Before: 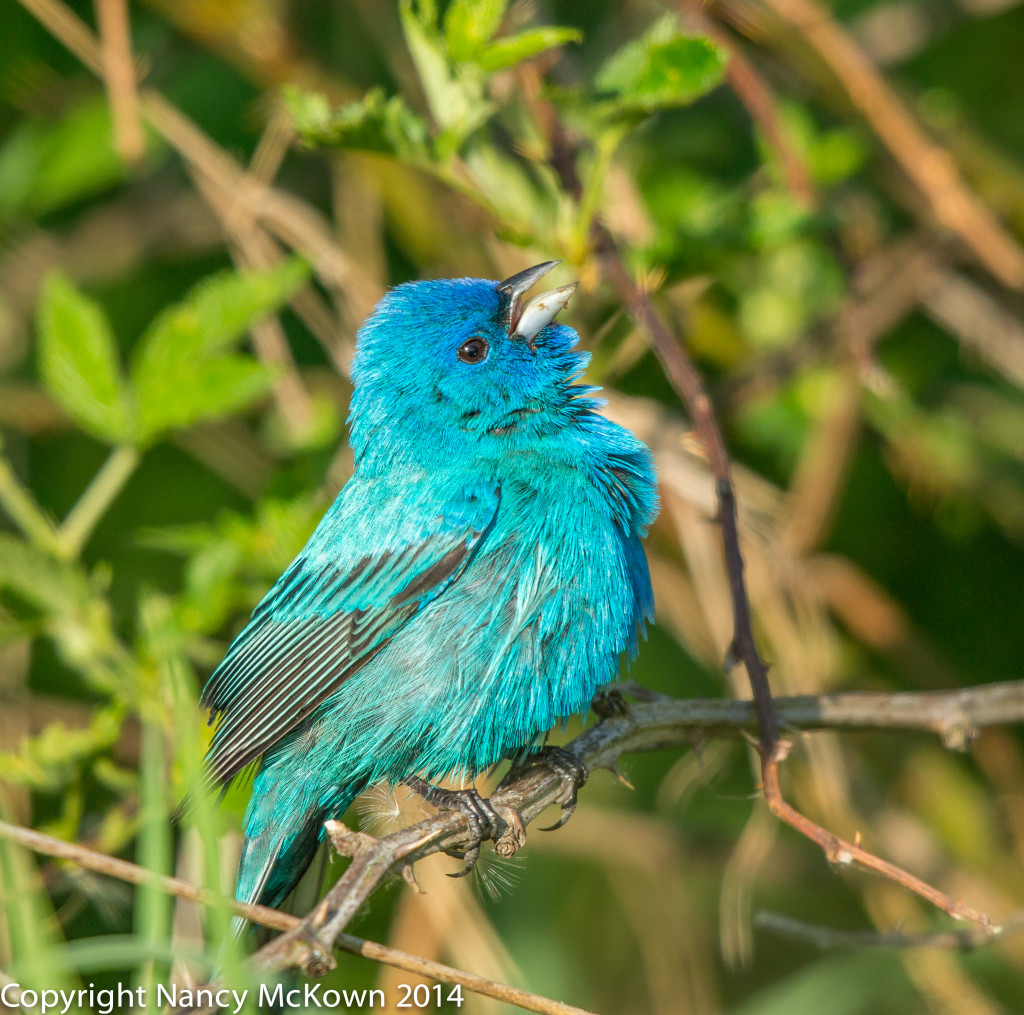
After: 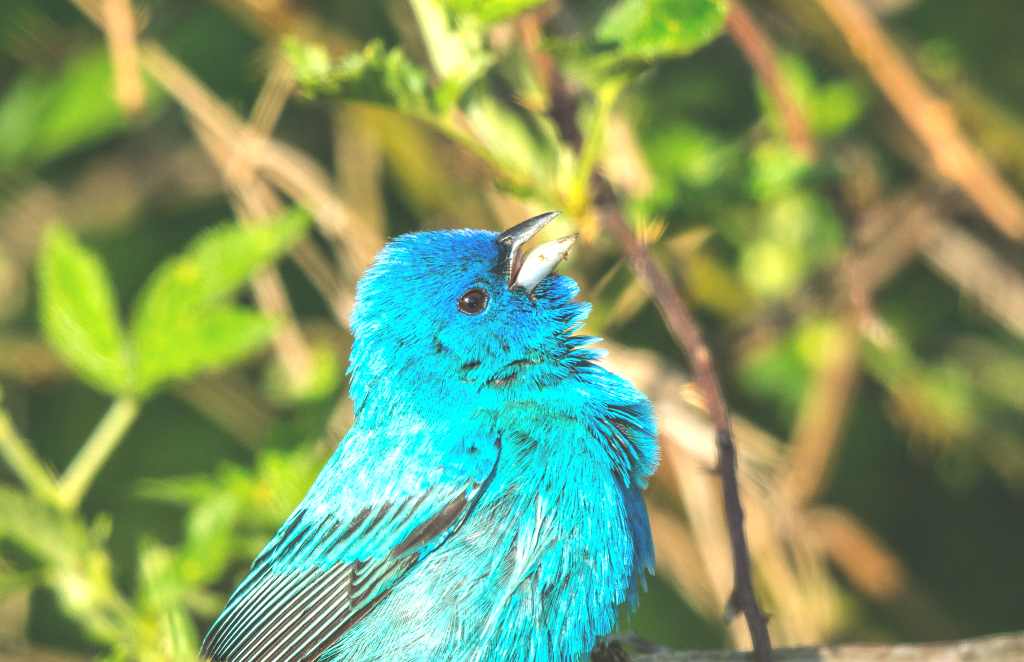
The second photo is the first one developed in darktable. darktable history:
crop and rotate: top 4.916%, bottom 29.817%
exposure: black level correction -0.041, exposure 0.061 EV, compensate highlight preservation false
color balance rgb: linear chroma grading › mid-tones 7.752%, perceptual saturation grading › global saturation 0.966%, perceptual brilliance grading › highlights 20.732%, perceptual brilliance grading › mid-tones 19.794%, perceptual brilliance grading › shadows -19.843%, global vibrance 9.58%
